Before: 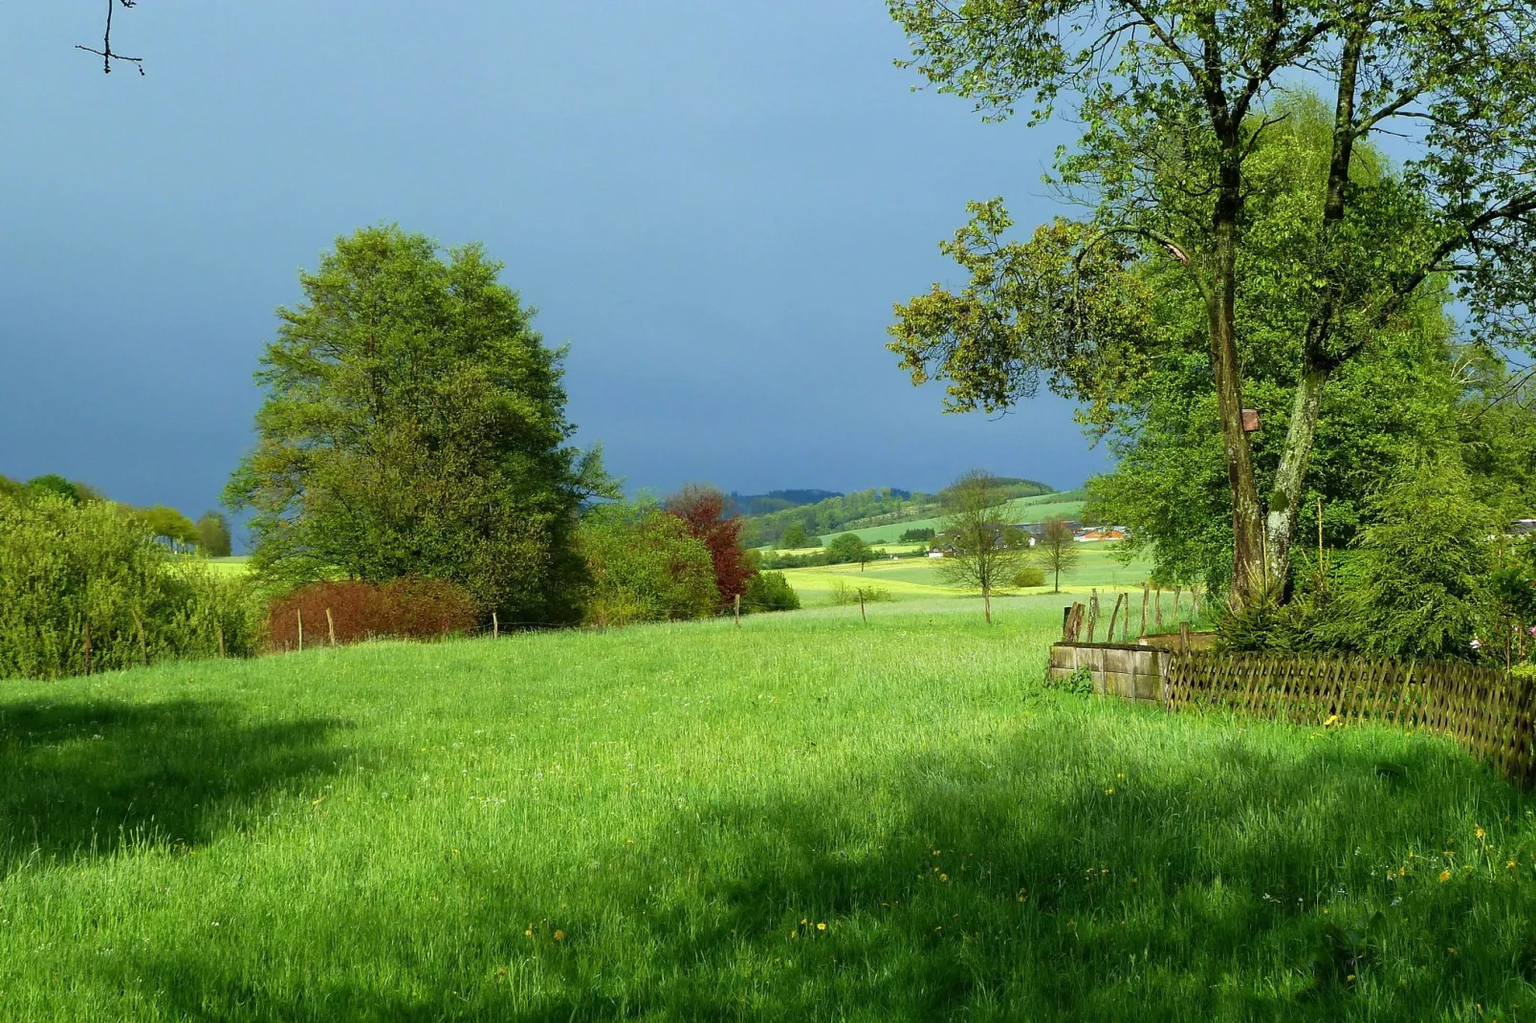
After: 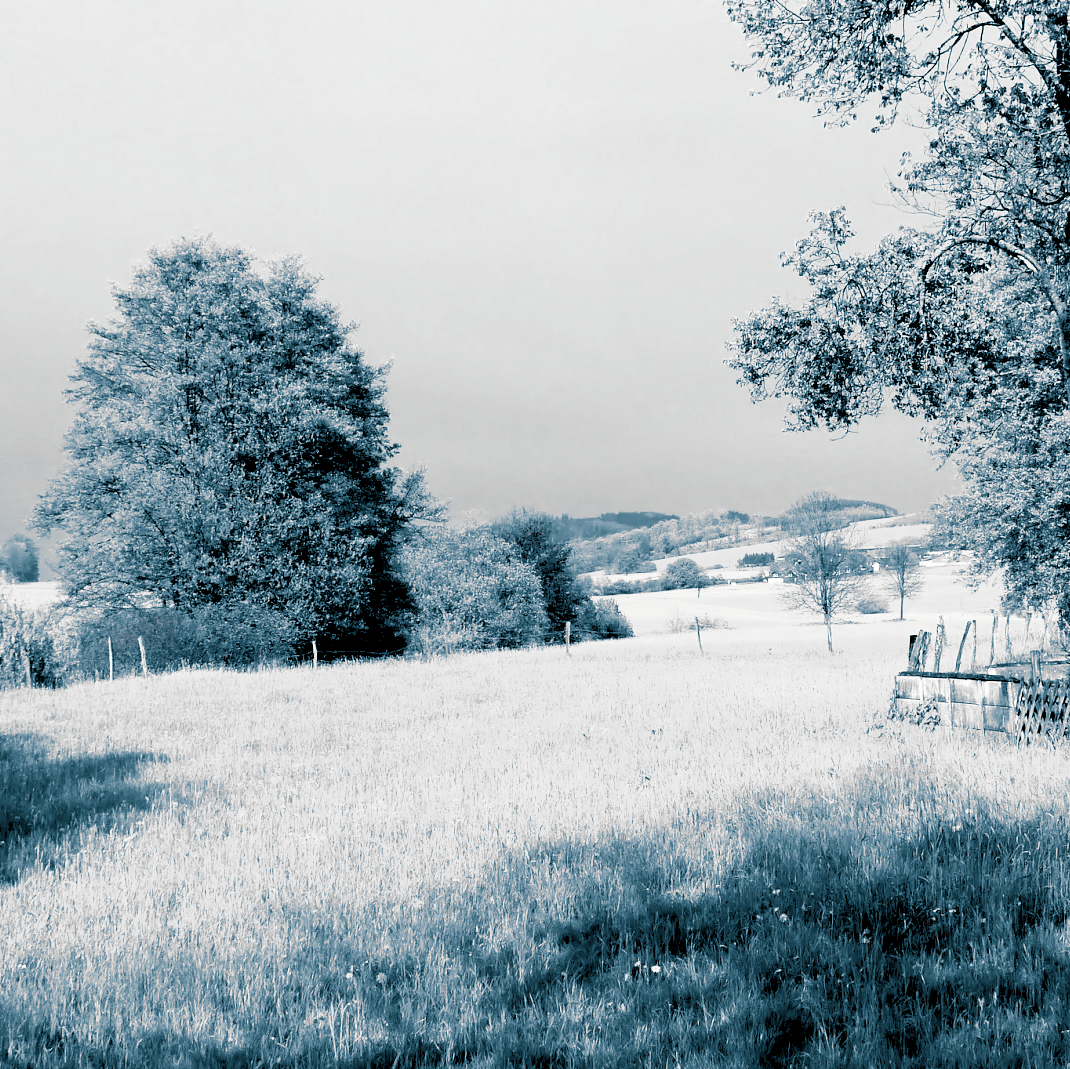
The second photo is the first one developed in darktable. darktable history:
color contrast: green-magenta contrast 1.73, blue-yellow contrast 1.15
exposure: exposure 0.485 EV, compensate highlight preservation false
velvia: strength 15%
contrast brightness saturation: contrast 0.2, brightness 0.16, saturation 0.22
color zones: curves: ch1 [(0, 0.006) (0.094, 0.285) (0.171, 0.001) (0.429, 0.001) (0.571, 0.003) (0.714, 0.004) (0.857, 0.004) (1, 0.006)]
split-toning: shadows › hue 212.4°, balance -70
crop and rotate: left 12.673%, right 20.66%
rgb levels: levels [[0.029, 0.461, 0.922], [0, 0.5, 1], [0, 0.5, 1]]
